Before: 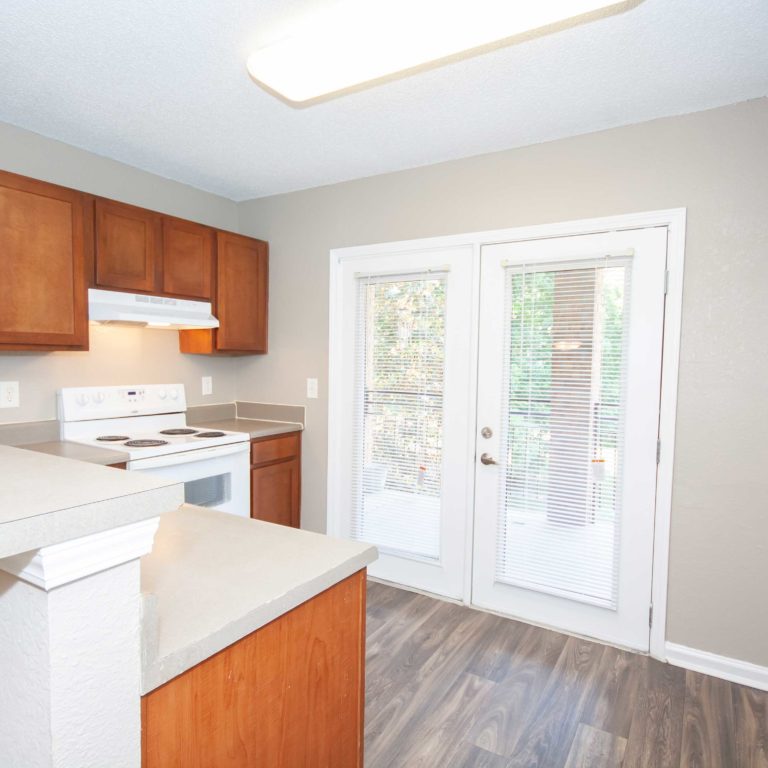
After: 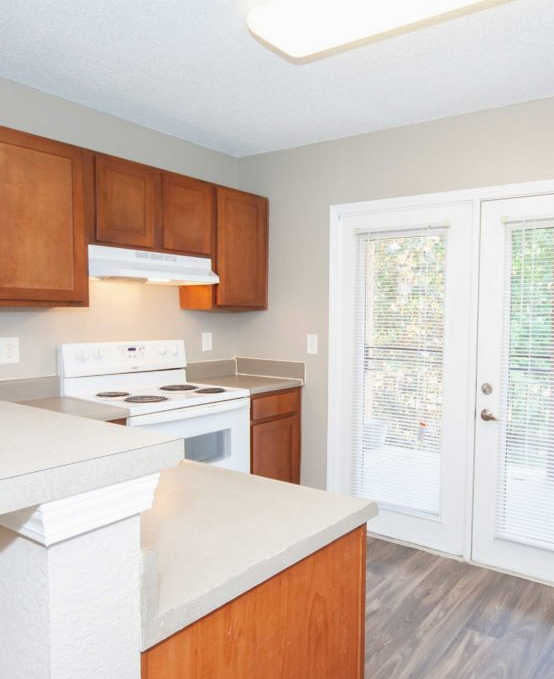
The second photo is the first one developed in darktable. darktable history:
exposure: exposure -0.04 EV, compensate highlight preservation false
crop: top 5.736%, right 27.855%, bottom 5.768%
